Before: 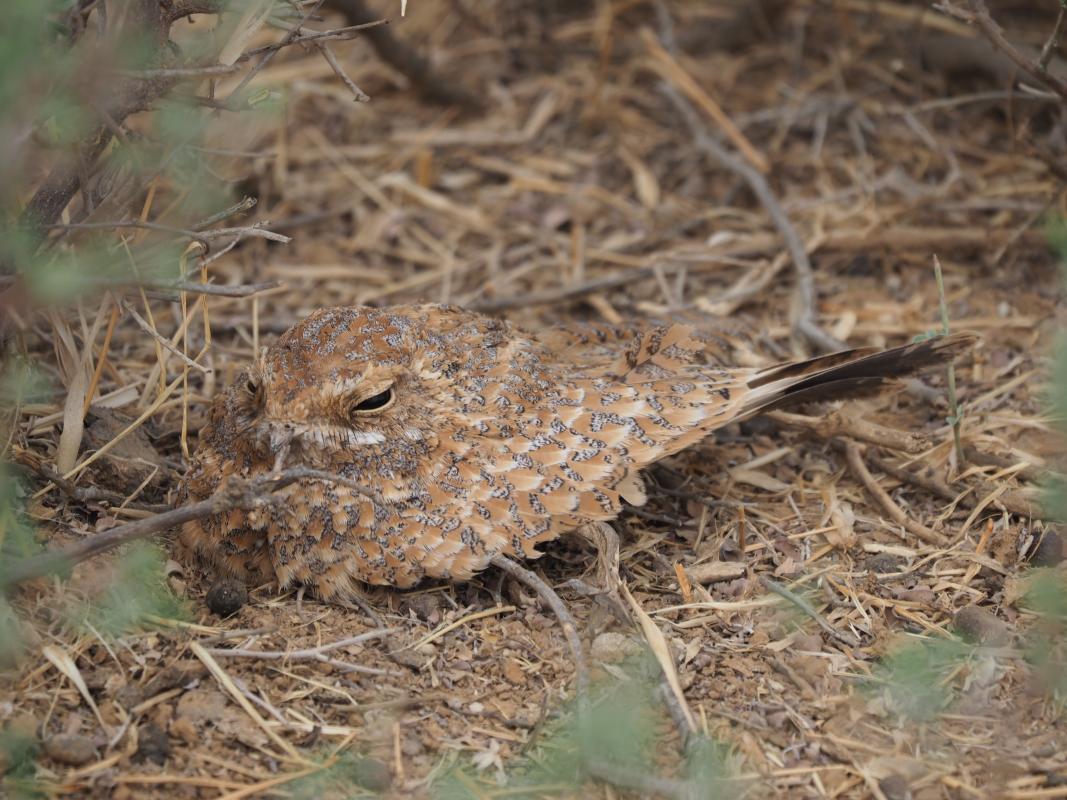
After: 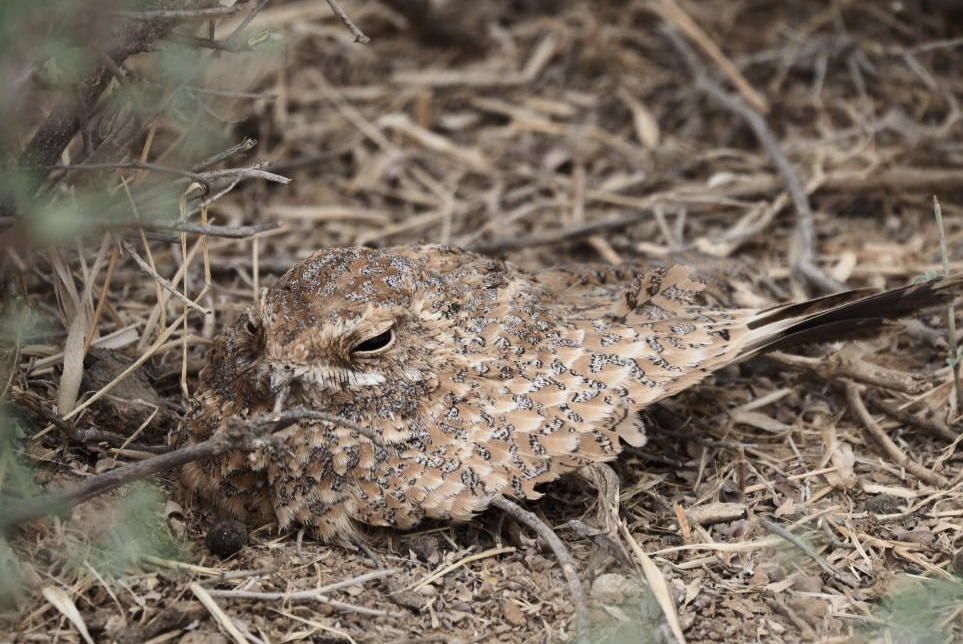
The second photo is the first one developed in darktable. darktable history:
contrast brightness saturation: contrast 0.25, saturation -0.31
crop: top 7.49%, right 9.717%, bottom 11.943%
